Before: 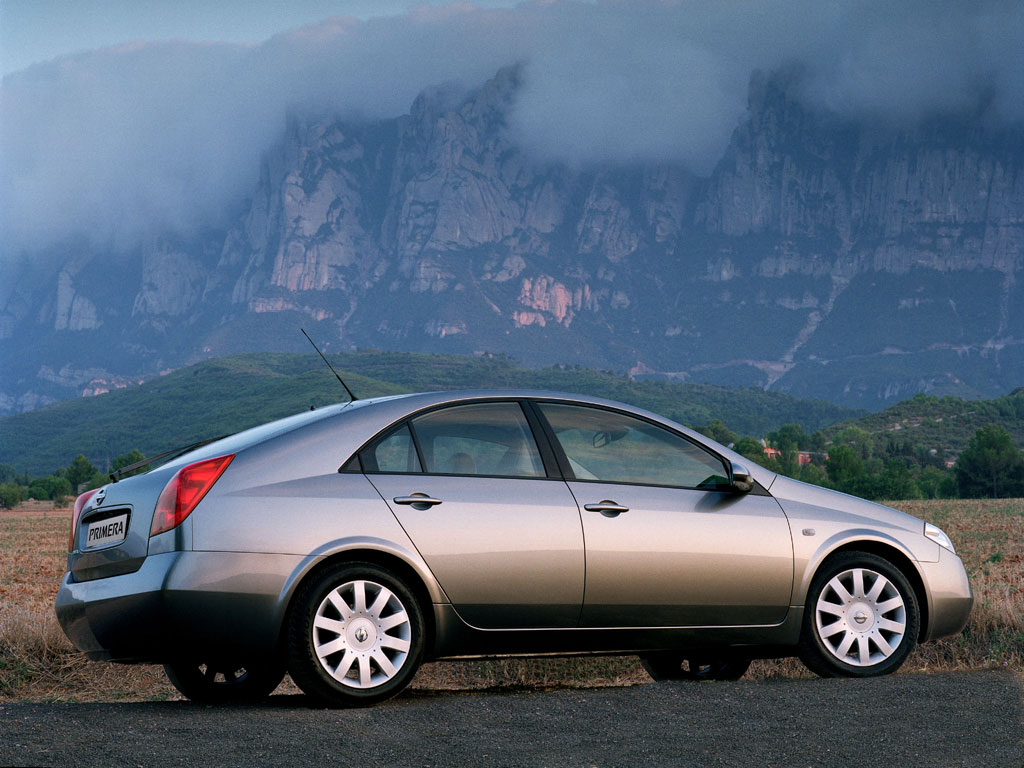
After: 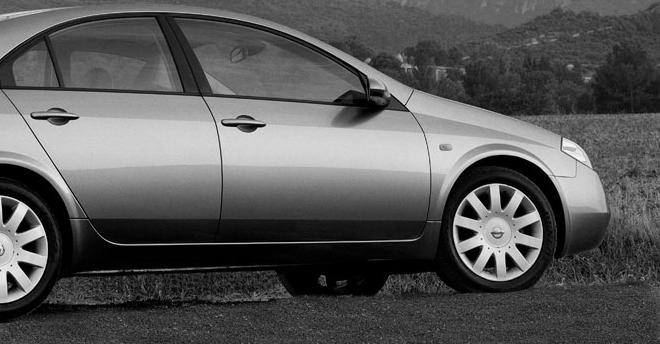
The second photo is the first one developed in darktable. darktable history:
crop and rotate: left 35.509%, top 50.238%, bottom 4.934%
color calibration: output gray [0.253, 0.26, 0.487, 0], gray › normalize channels true, illuminant same as pipeline (D50), adaptation XYZ, x 0.346, y 0.359, gamut compression 0
